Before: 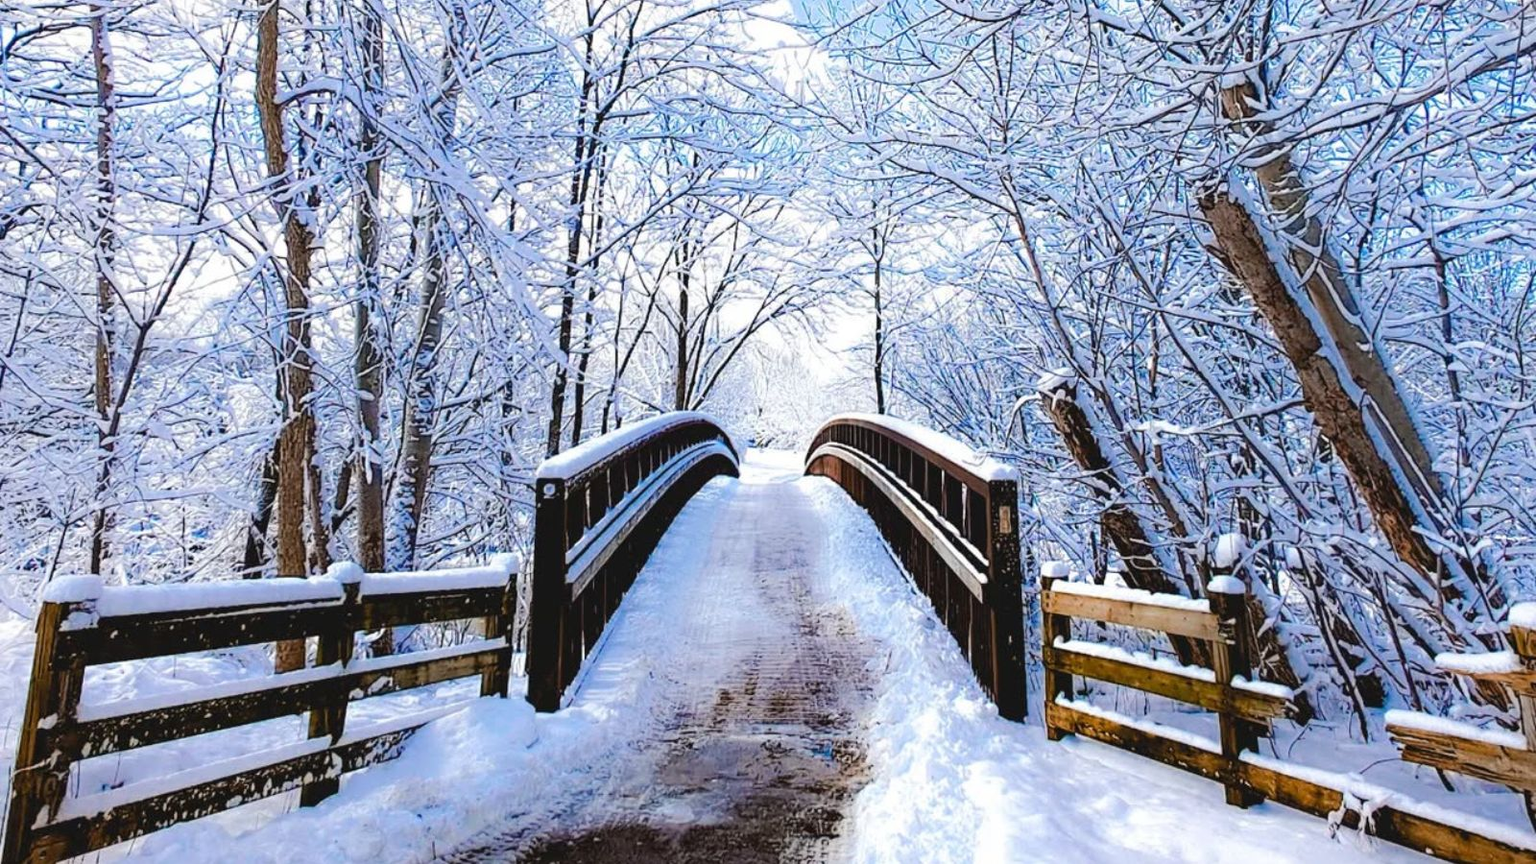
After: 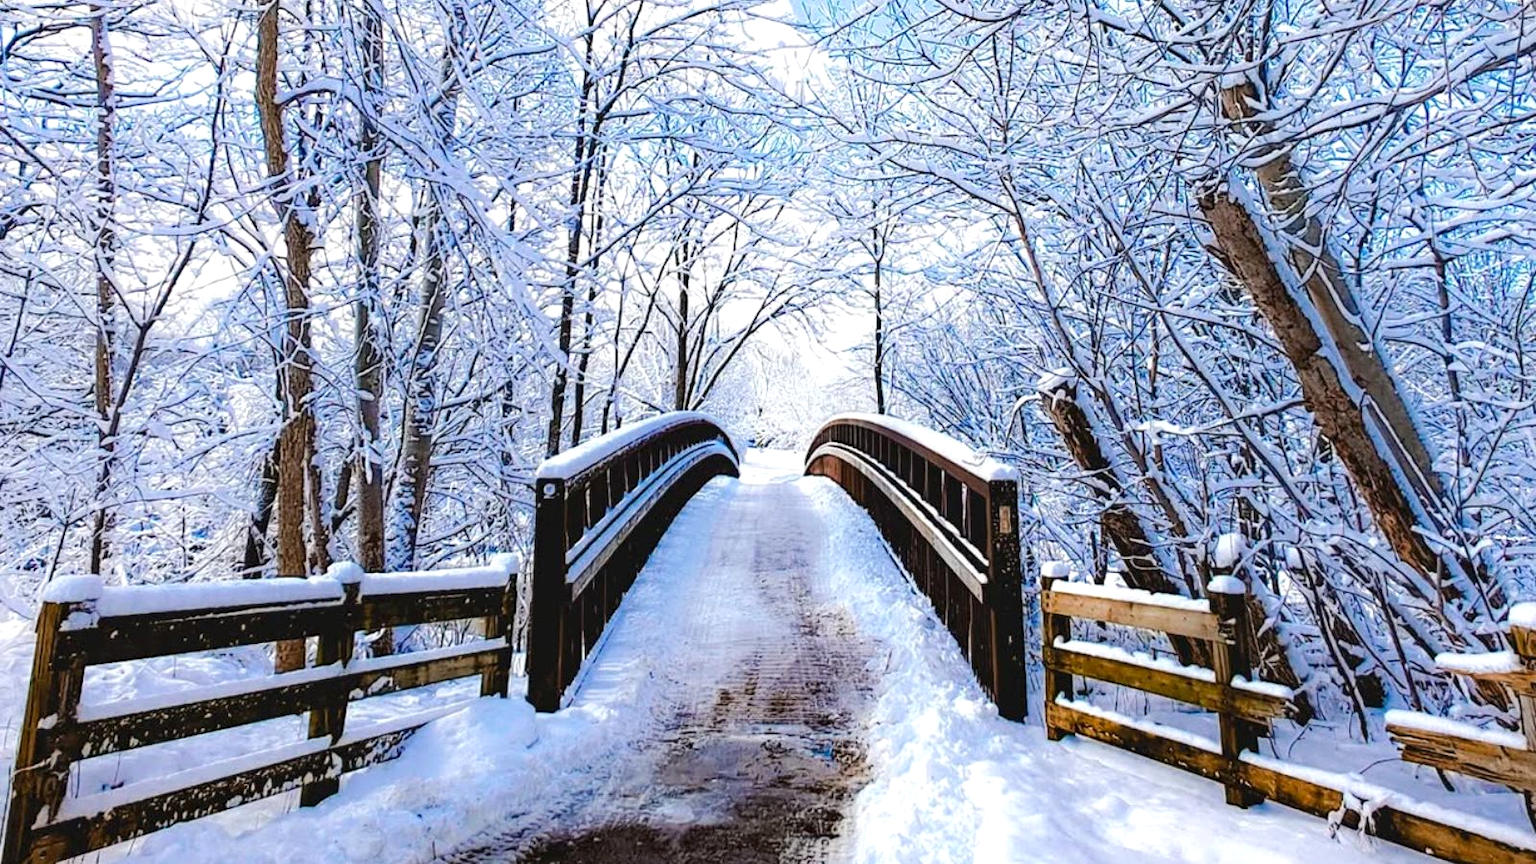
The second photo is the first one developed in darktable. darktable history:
levels: levels [0, 0.476, 0.951]
local contrast: highlights 62%, shadows 105%, detail 107%, midtone range 0.524
